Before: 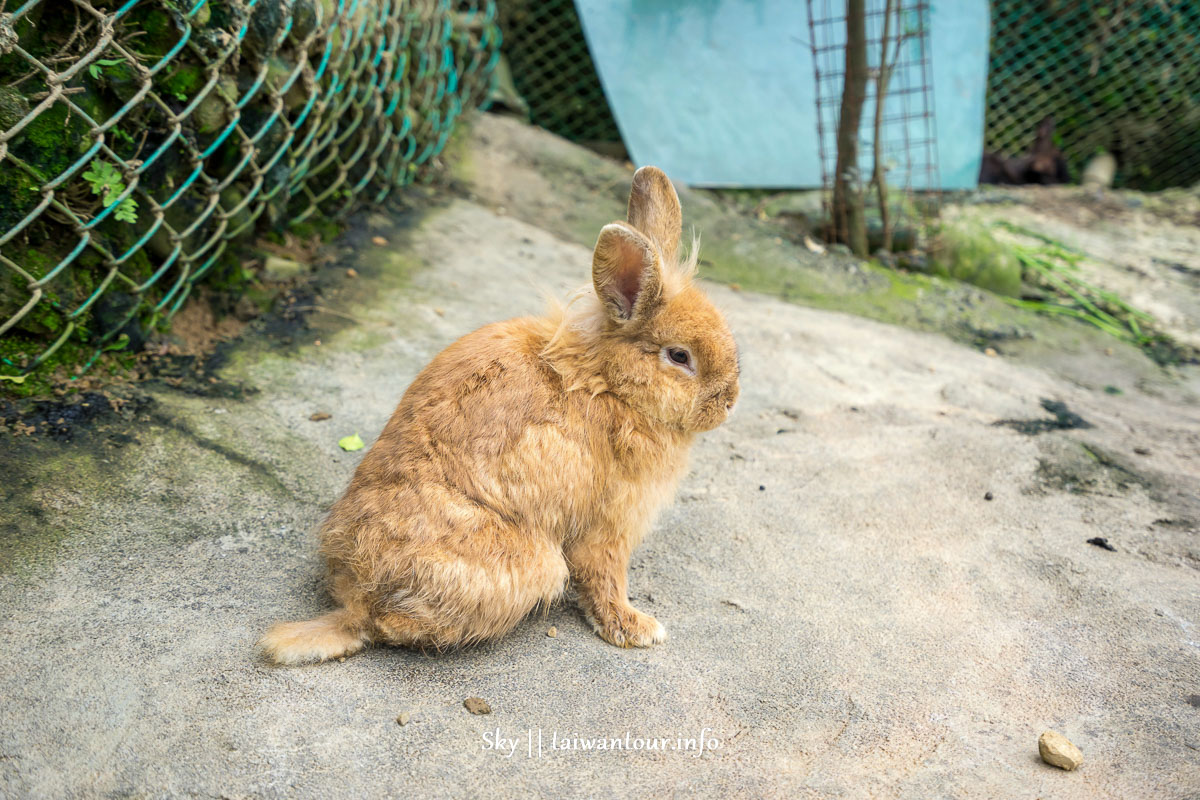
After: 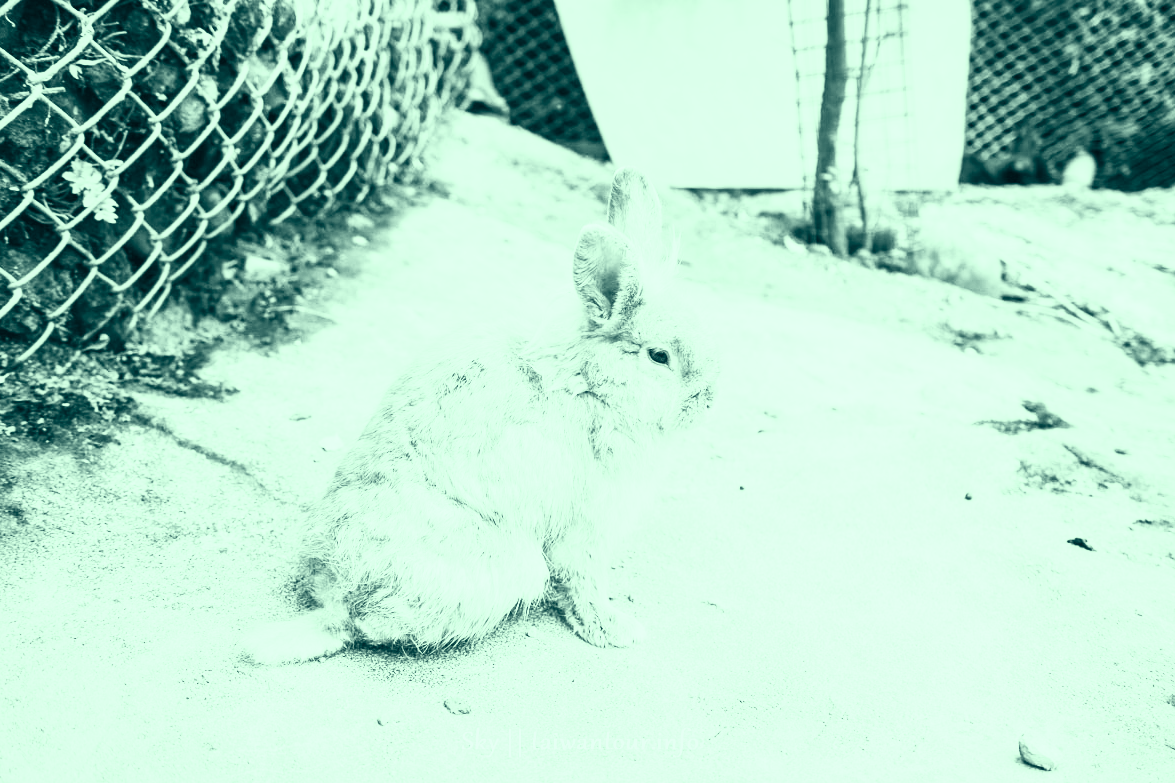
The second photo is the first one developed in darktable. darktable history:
crop: left 1.743%, right 0.268%, bottom 2.011%
contrast brightness saturation: contrast 0.53, brightness 0.47, saturation -1
local contrast: mode bilateral grid, contrast 20, coarseness 50, detail 120%, midtone range 0.2
exposure: black level correction 0, exposure 0.9 EV, compensate highlight preservation false
color correction: highlights a* -20.08, highlights b* 9.8, shadows a* -20.4, shadows b* -10.76
